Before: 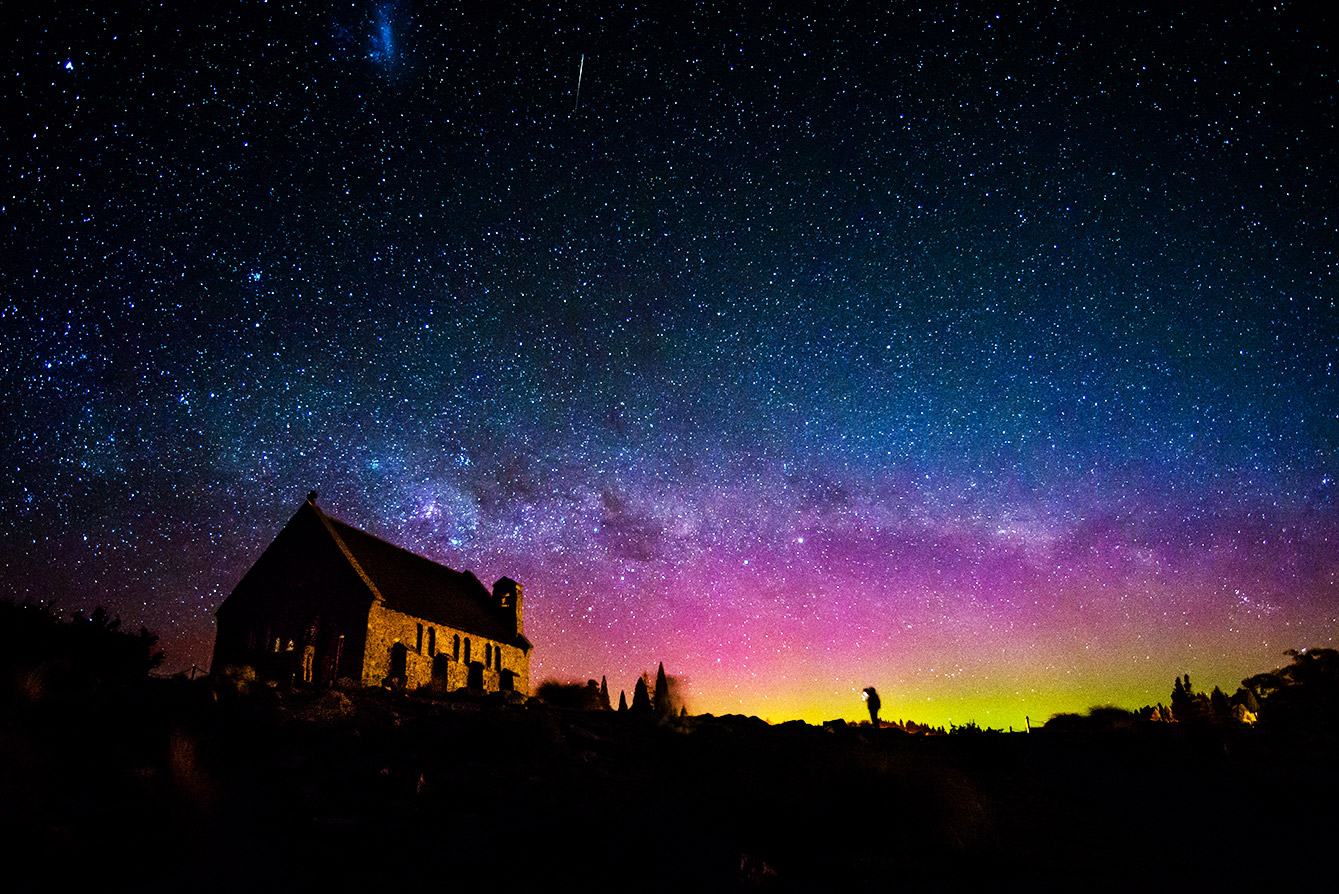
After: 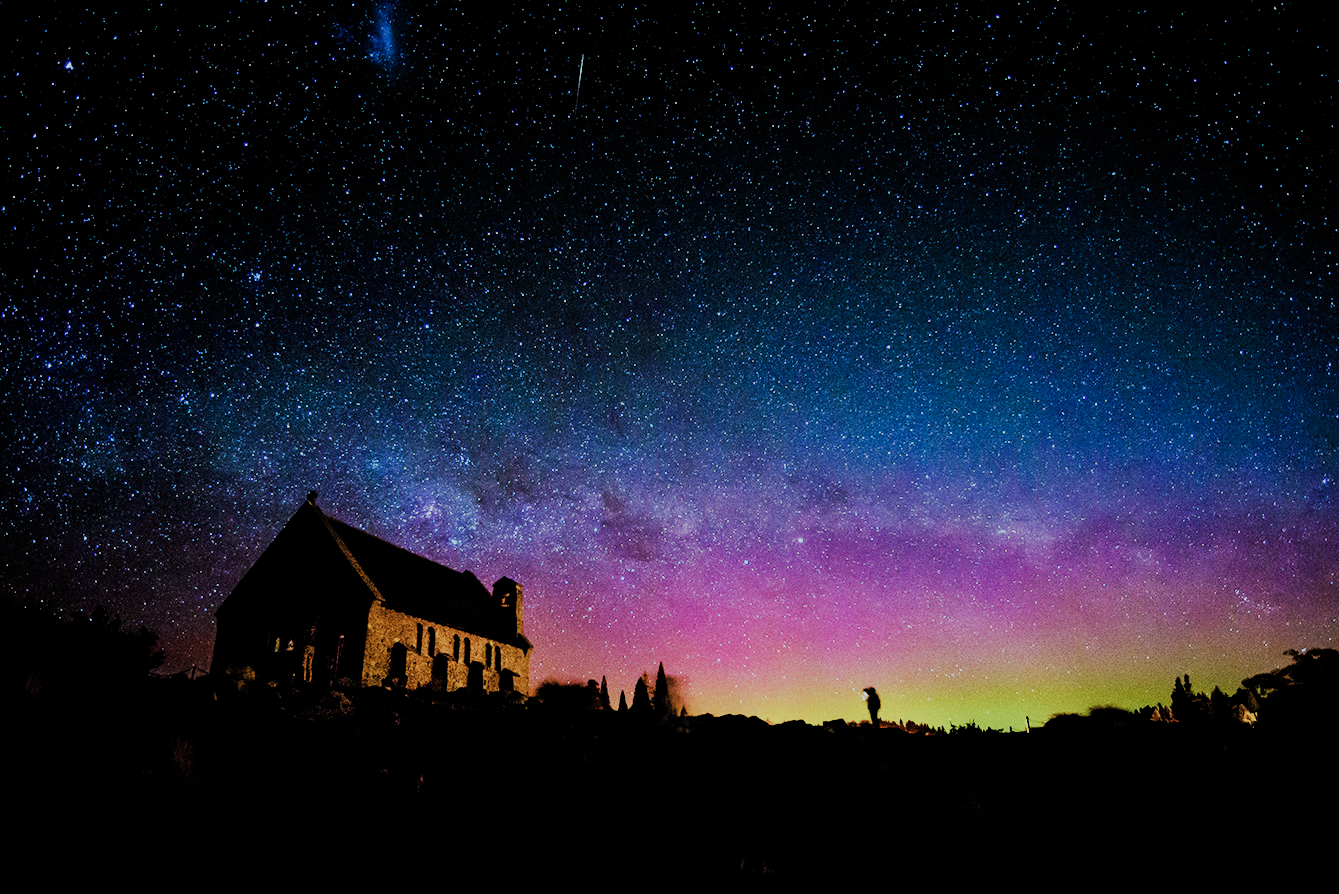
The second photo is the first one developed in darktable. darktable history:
filmic rgb: black relative exposure -7.65 EV, white relative exposure 4.56 EV, hardness 3.61, add noise in highlights 0.001, preserve chrominance max RGB, color science v3 (2019), use custom middle-gray values true, contrast in highlights soft
color calibration: gray › normalize channels true, illuminant Planckian (black body), adaptation linear Bradford (ICC v4), x 0.364, y 0.367, temperature 4409.18 K, gamut compression 0.026
